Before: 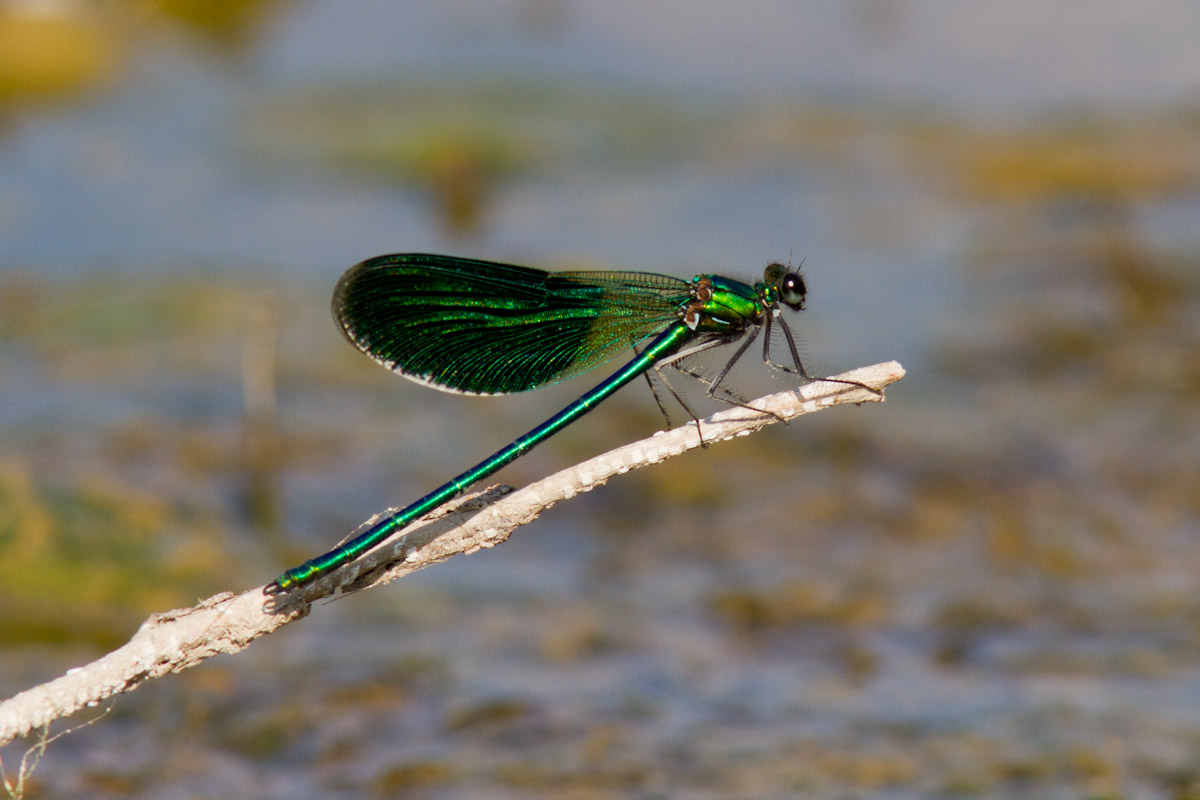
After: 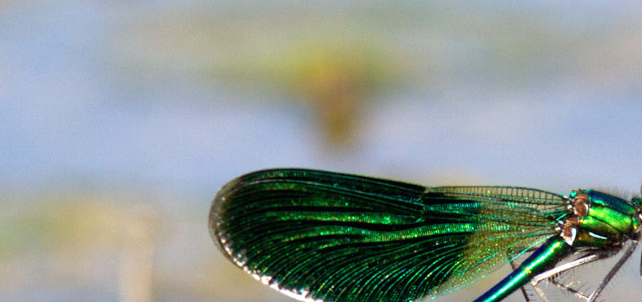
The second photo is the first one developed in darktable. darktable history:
crop: left 10.329%, top 10.702%, right 36.123%, bottom 51.504%
contrast brightness saturation: saturation -0.048
exposure: black level correction 0, exposure 1 EV, compensate highlight preservation false
color calibration: illuminant as shot in camera, x 0.358, y 0.373, temperature 4628.91 K, gamut compression 0.987
